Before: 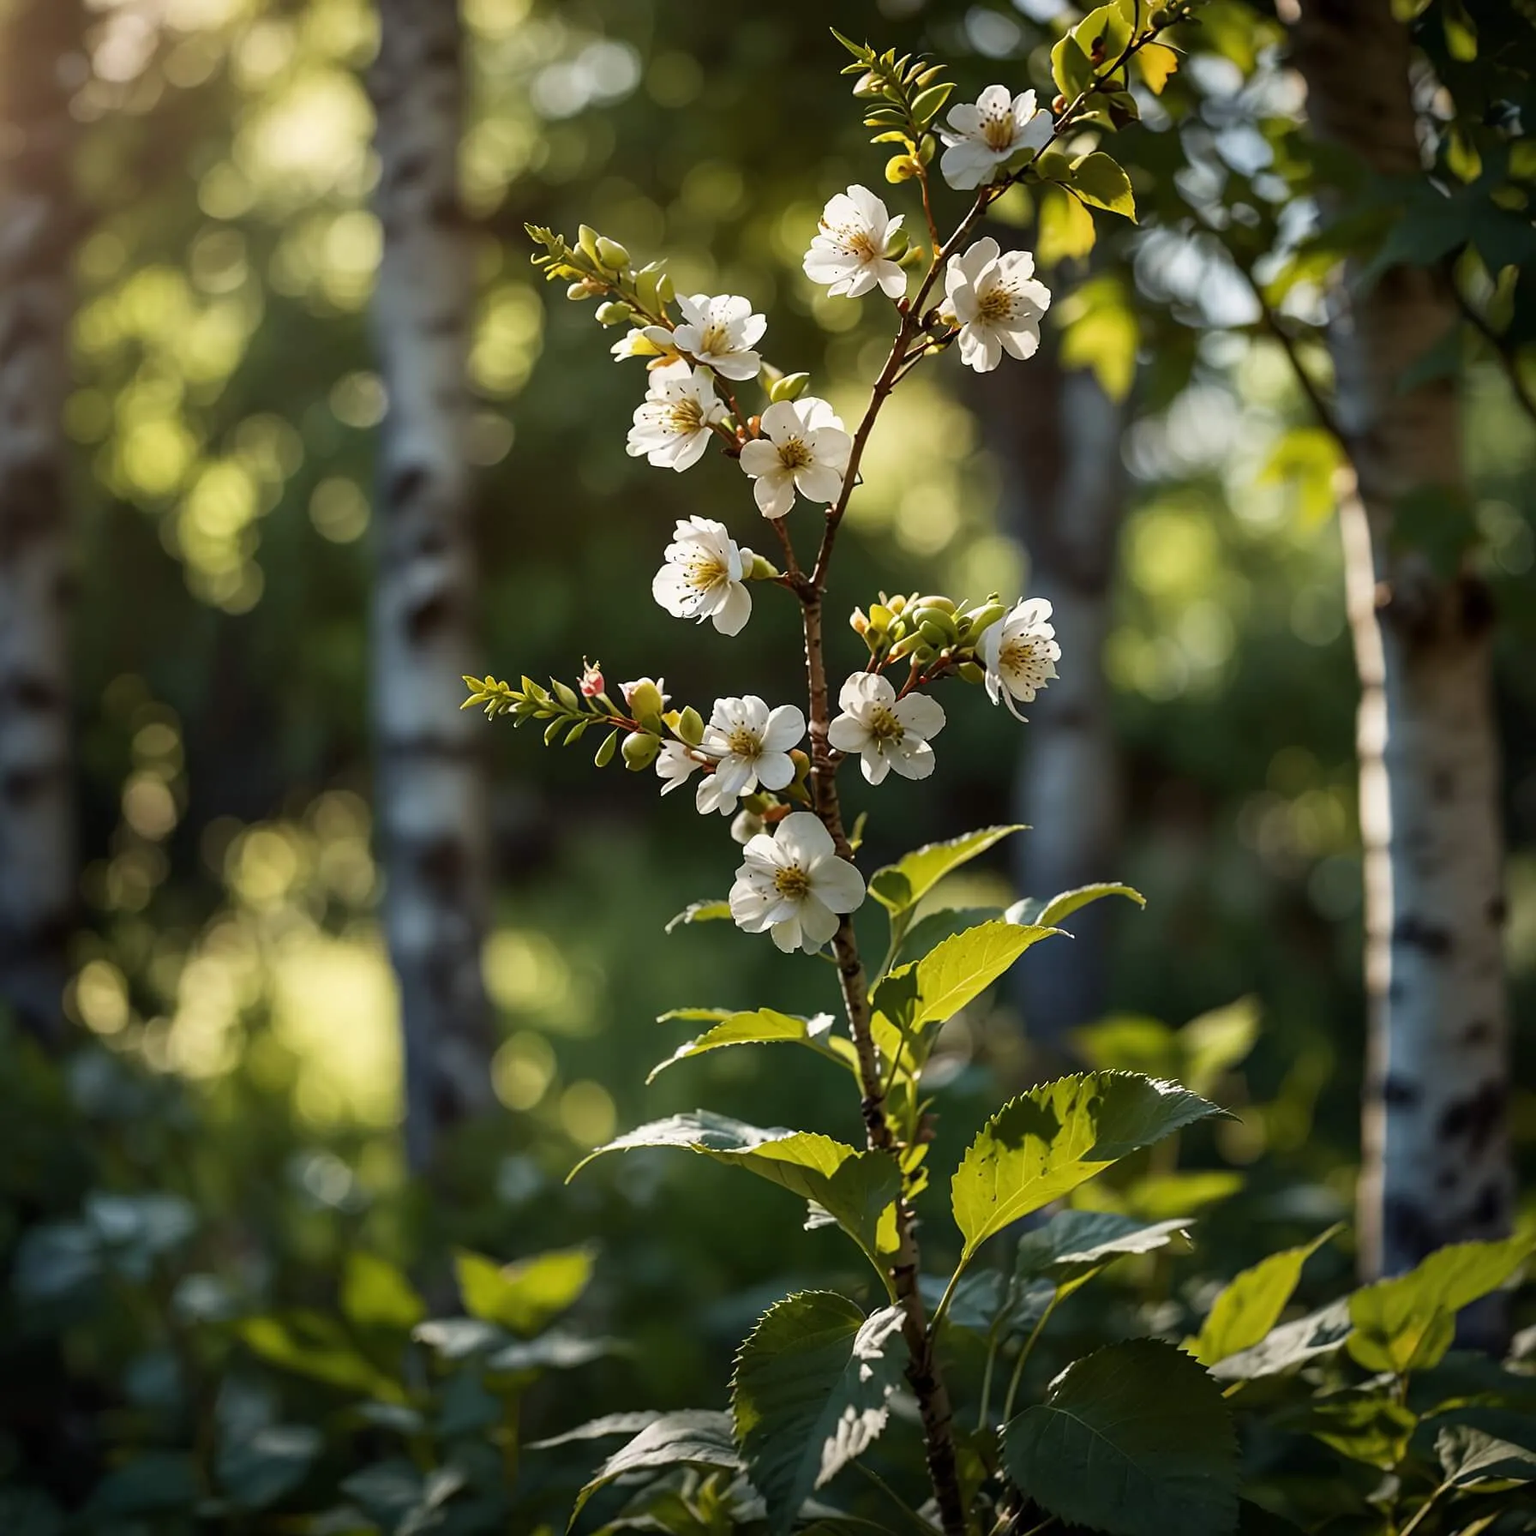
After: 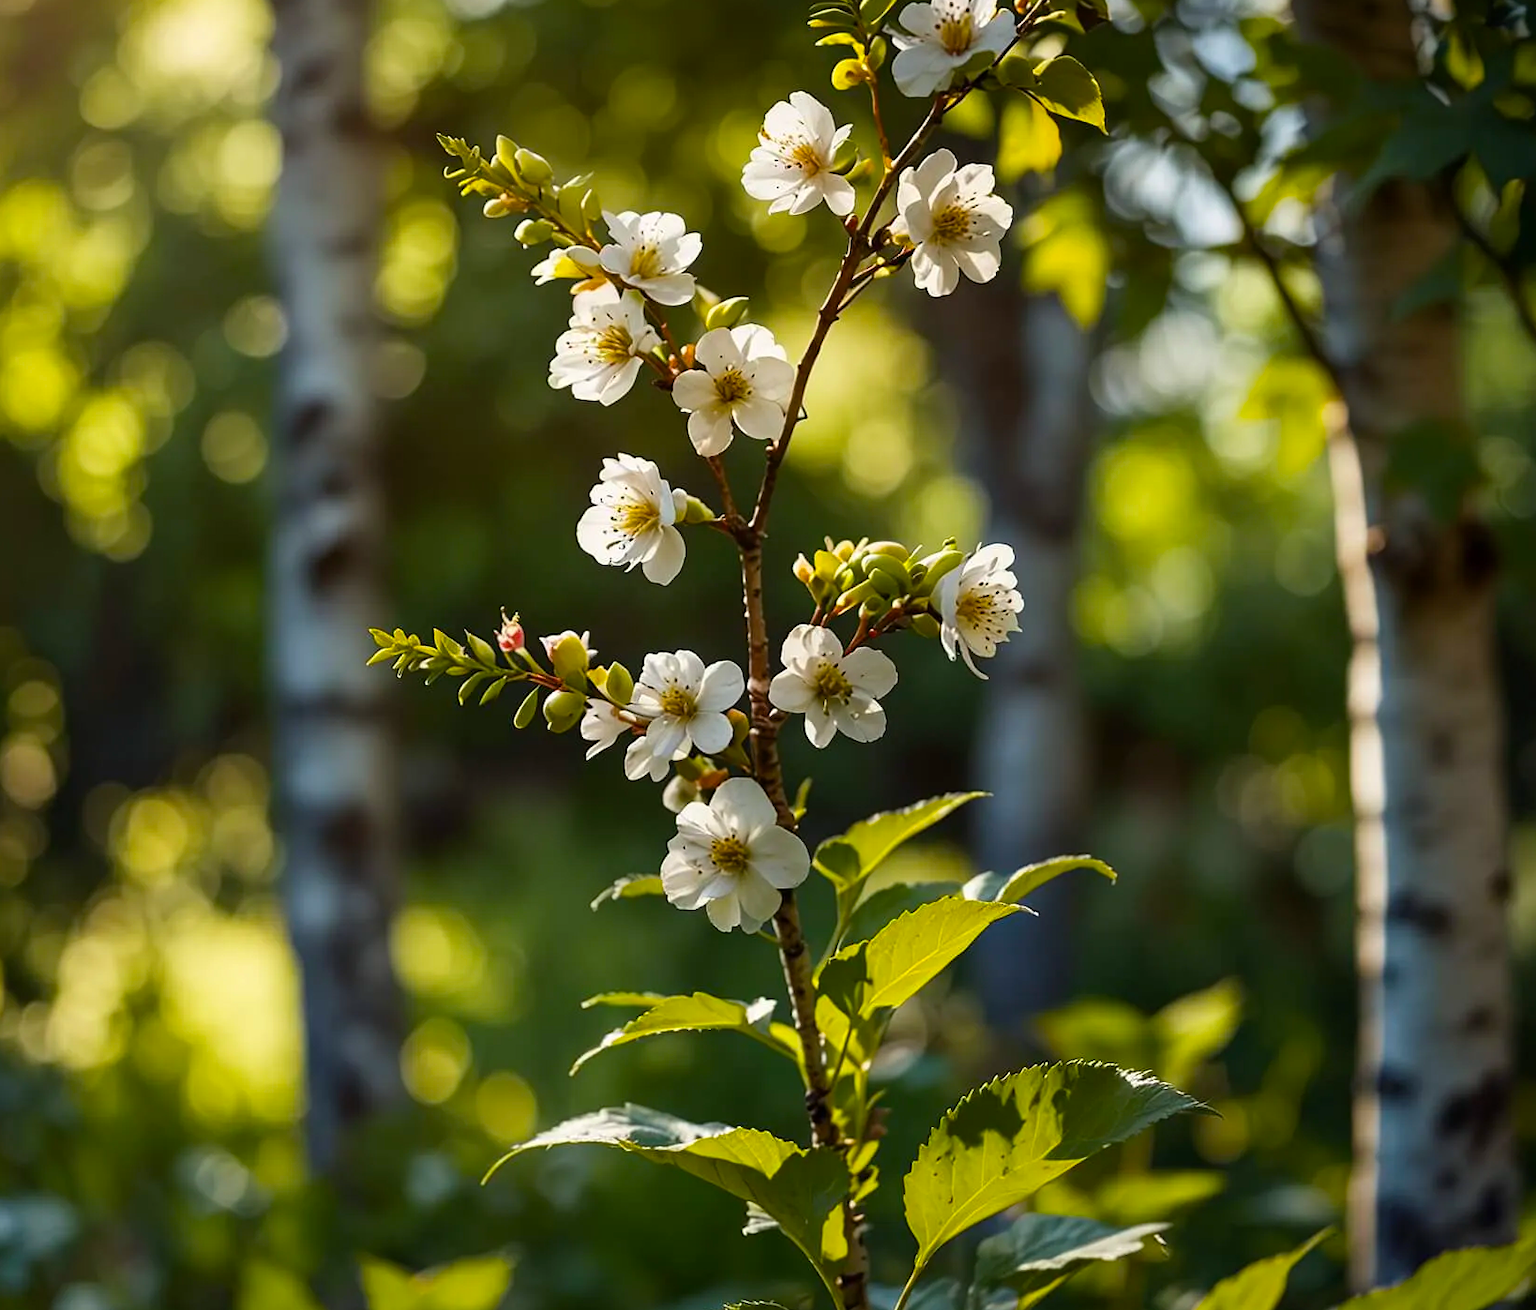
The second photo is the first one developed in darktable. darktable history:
crop: left 8.155%, top 6.611%, bottom 15.385%
color balance rgb: linear chroma grading › global chroma 33.4%
